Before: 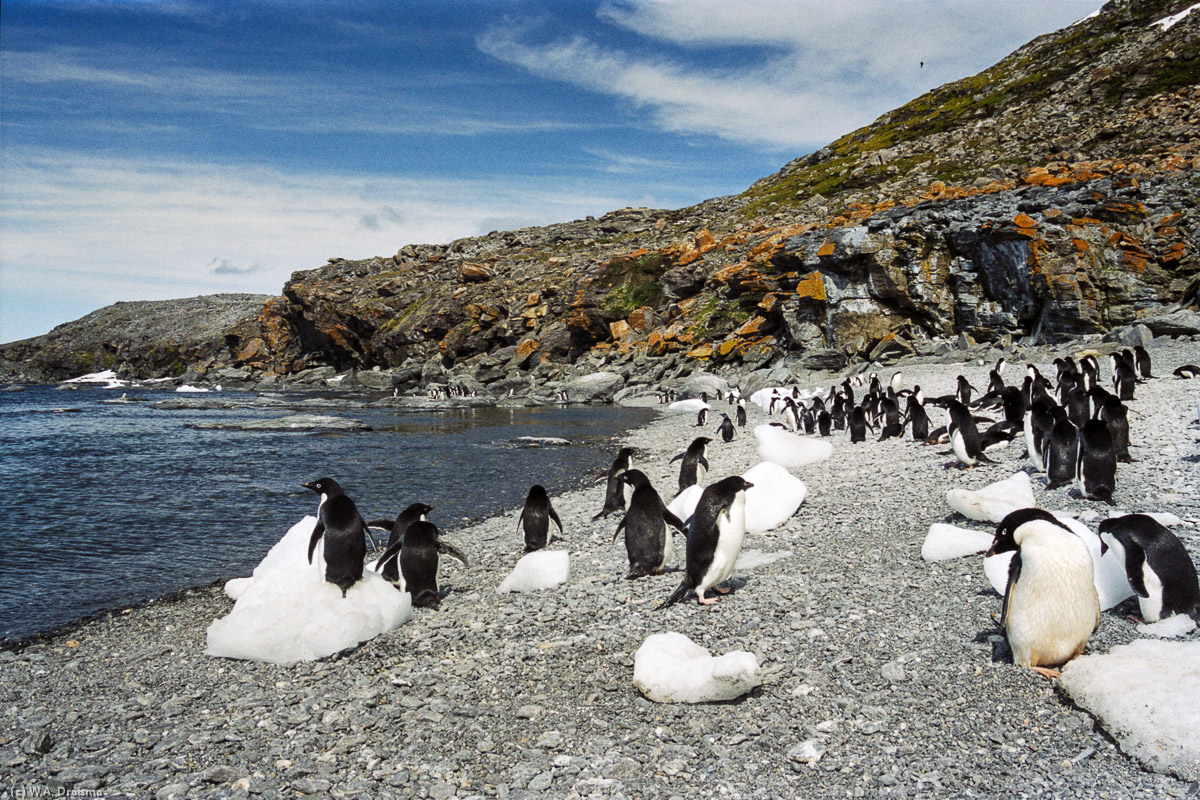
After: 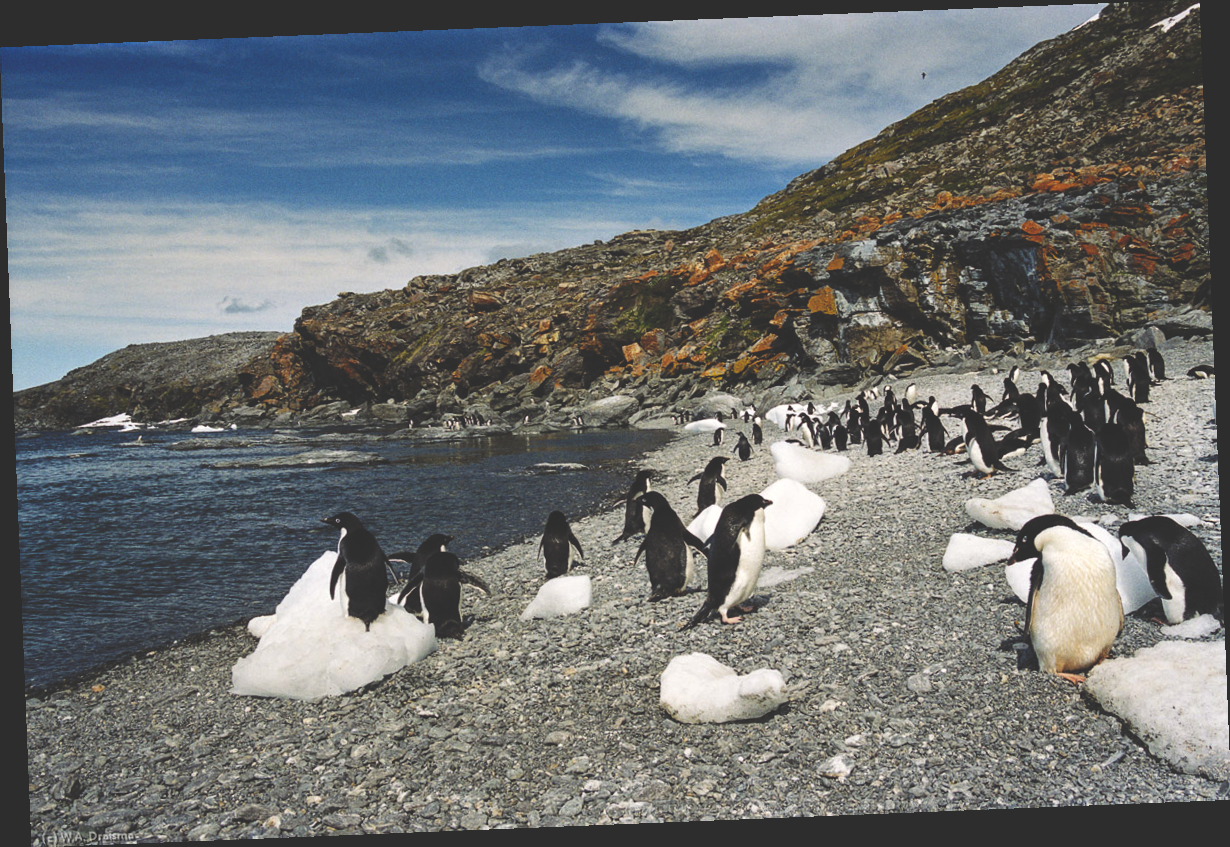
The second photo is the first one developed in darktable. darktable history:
rotate and perspective: rotation -2.29°, automatic cropping off
white balance: red 1.009, blue 0.985
rgb curve: curves: ch0 [(0, 0.186) (0.314, 0.284) (0.775, 0.708) (1, 1)], compensate middle gray true, preserve colors none
